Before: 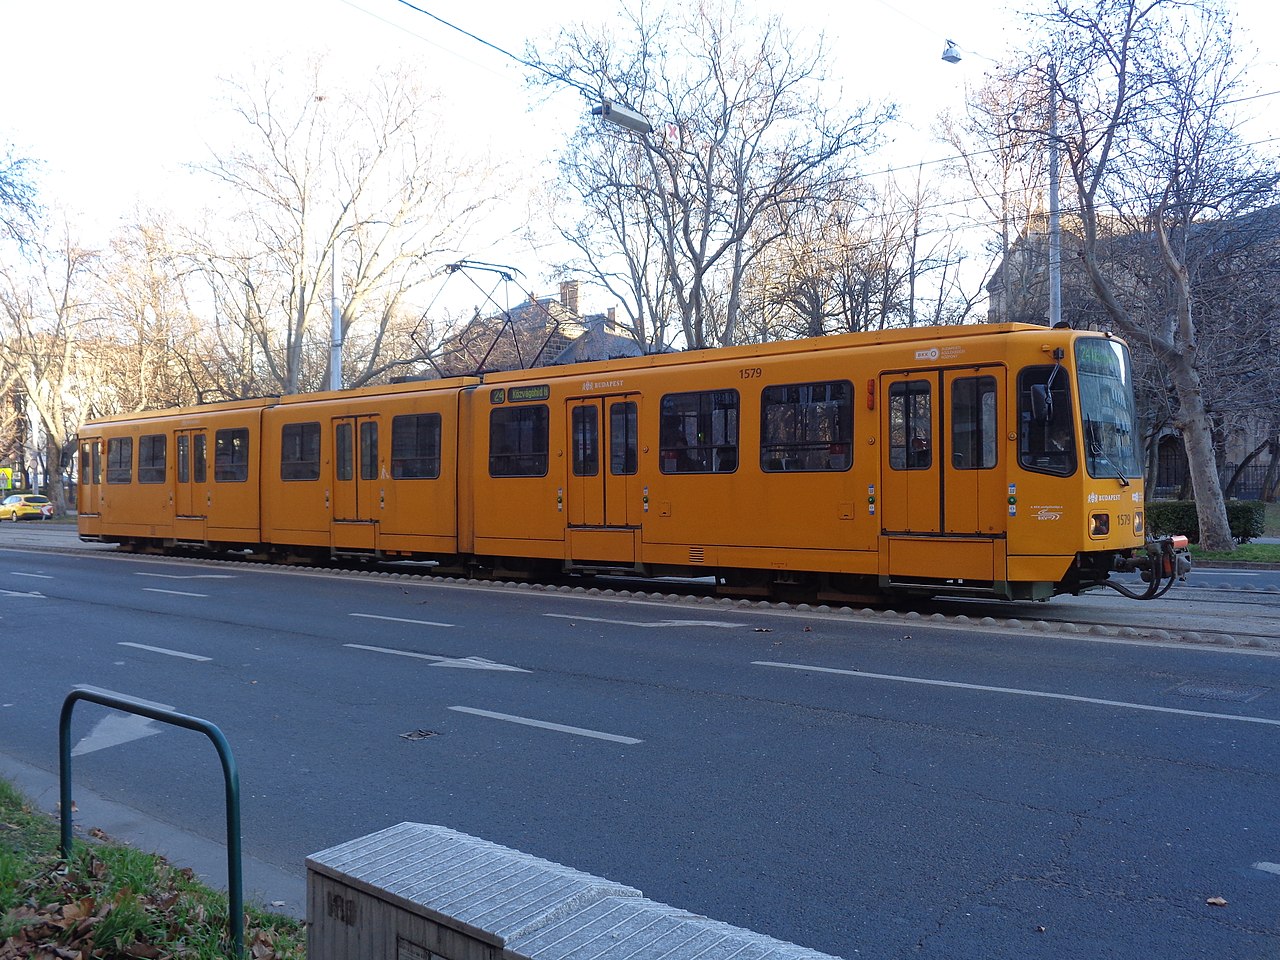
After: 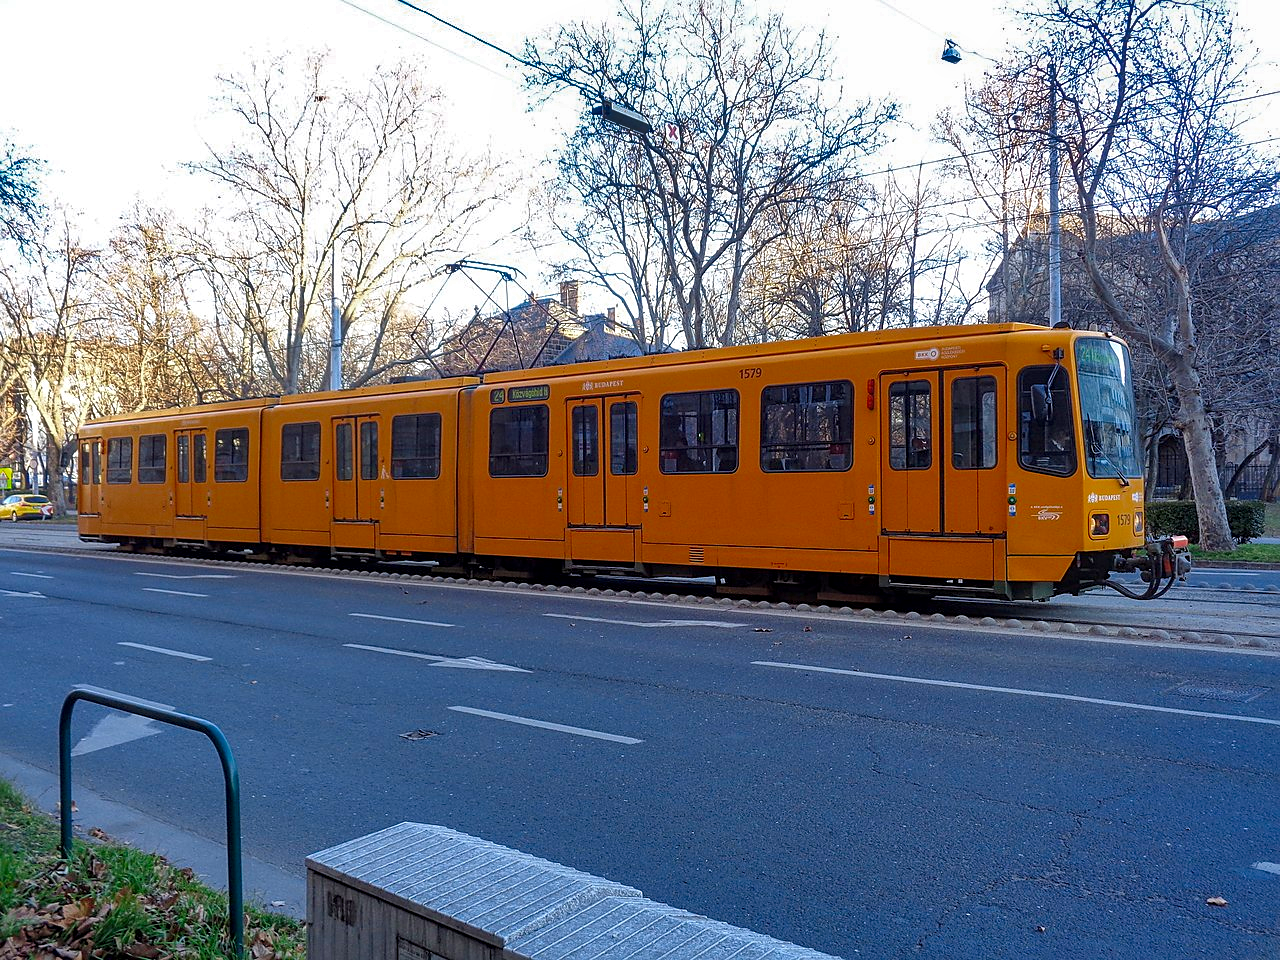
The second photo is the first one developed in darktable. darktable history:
local contrast: detail 130%
shadows and highlights: radius 100.41, shadows 50.55, highlights -64.36, highlights color adjustment 49.82%, soften with gaussian
color zones: curves: ch0 [(0, 0.425) (0.143, 0.422) (0.286, 0.42) (0.429, 0.419) (0.571, 0.419) (0.714, 0.42) (0.857, 0.422) (1, 0.425)]; ch1 [(0, 0.666) (0.143, 0.669) (0.286, 0.671) (0.429, 0.67) (0.571, 0.67) (0.714, 0.67) (0.857, 0.67) (1, 0.666)]
sharpen: radius 1.864, amount 0.398, threshold 1.271
